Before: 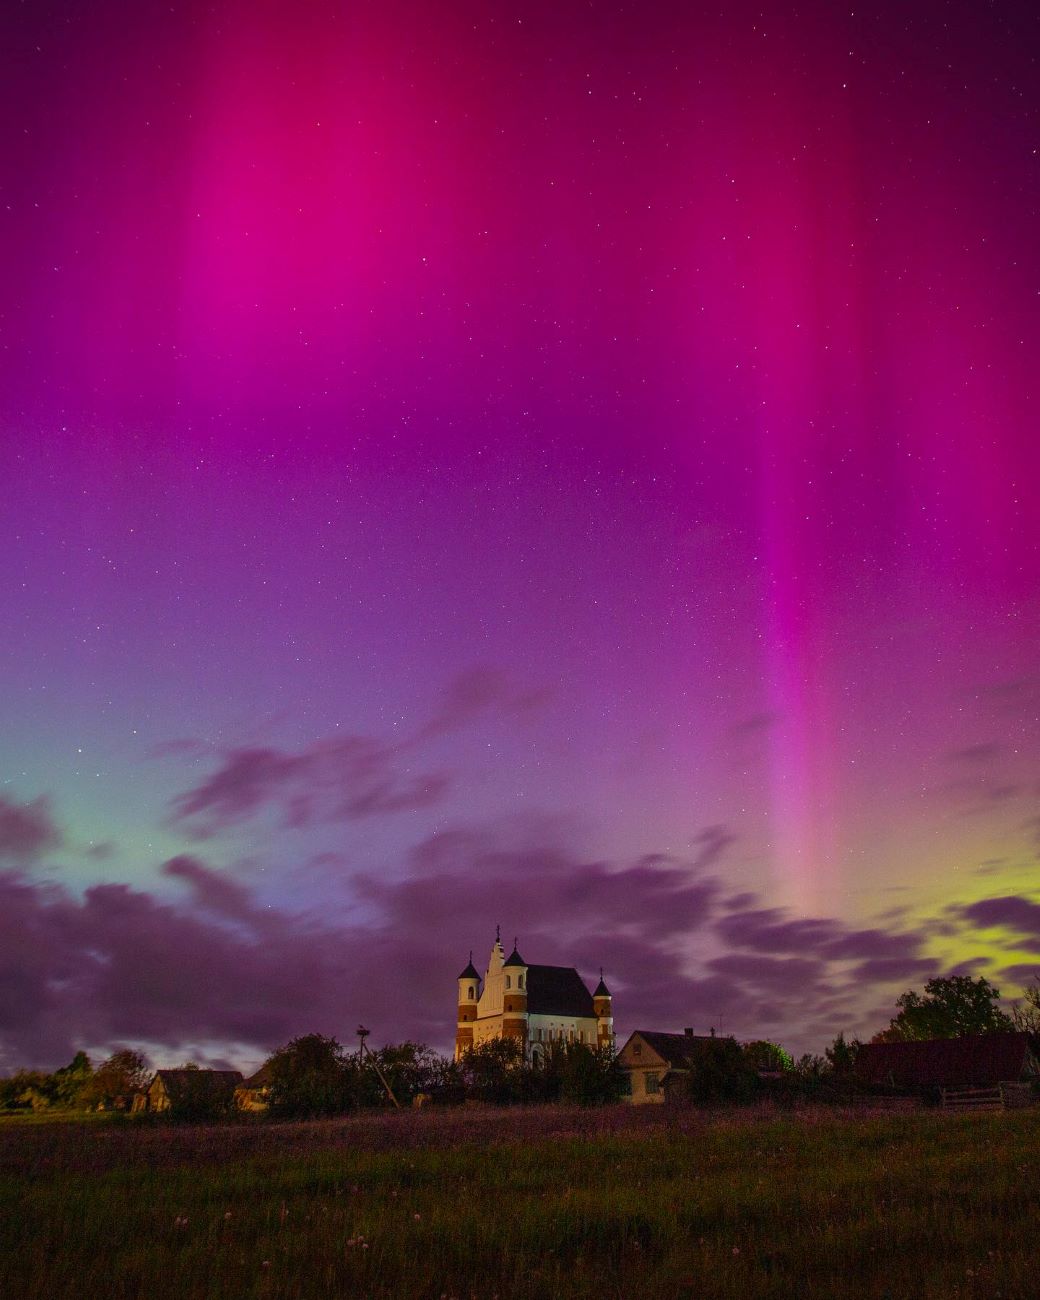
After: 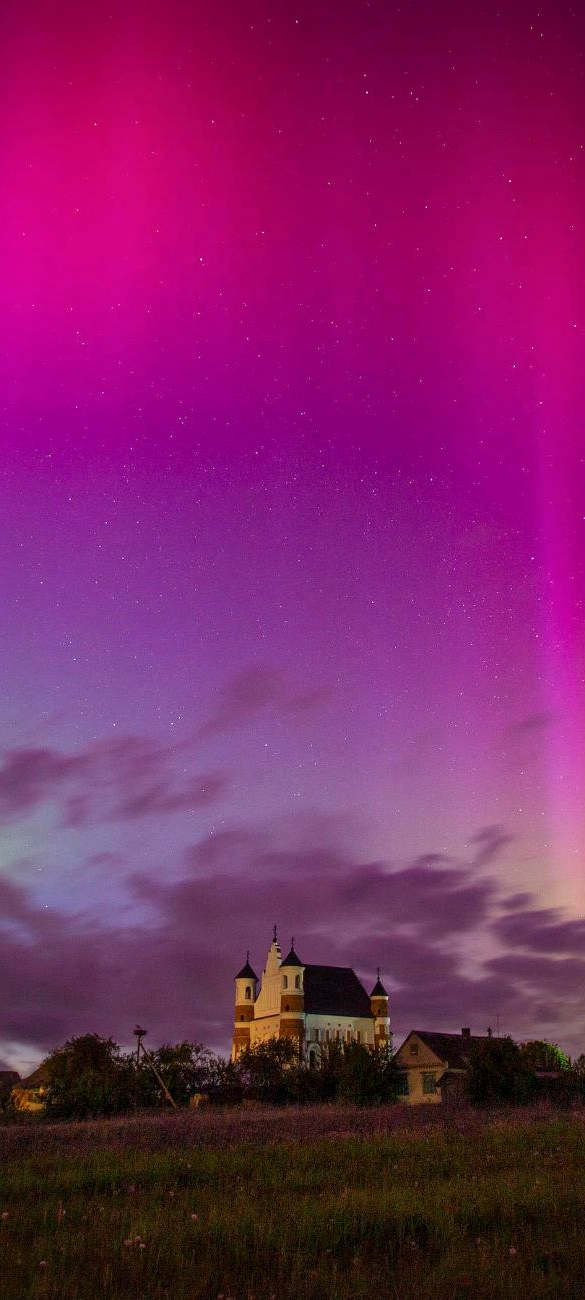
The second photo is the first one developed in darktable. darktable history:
local contrast: mode bilateral grid, contrast 20, coarseness 50, detail 120%, midtone range 0.2
crop: left 21.496%, right 22.254%
exposure: exposure 0.2 EV, compensate highlight preservation false
